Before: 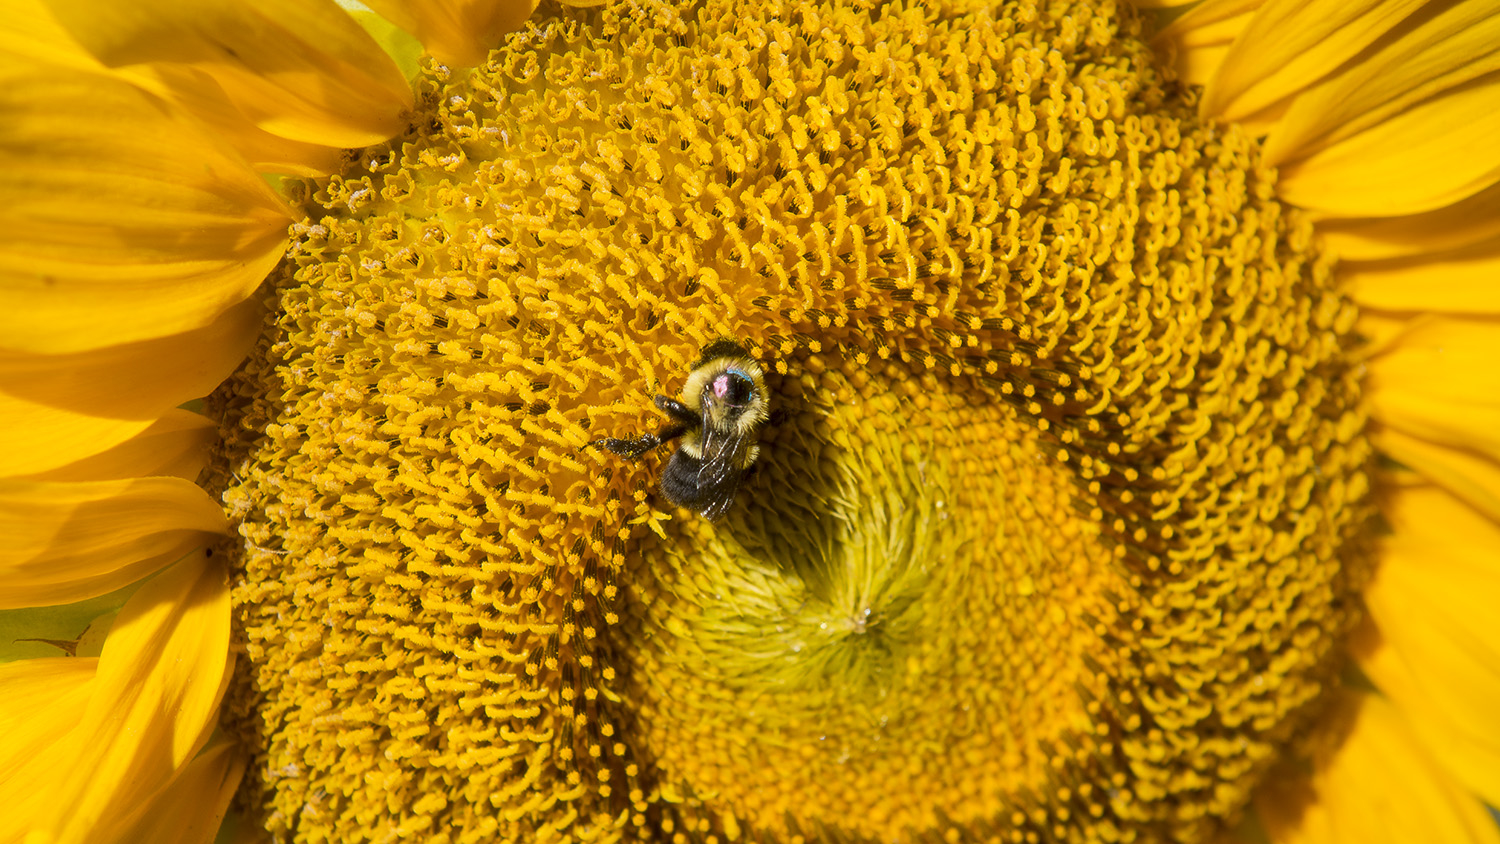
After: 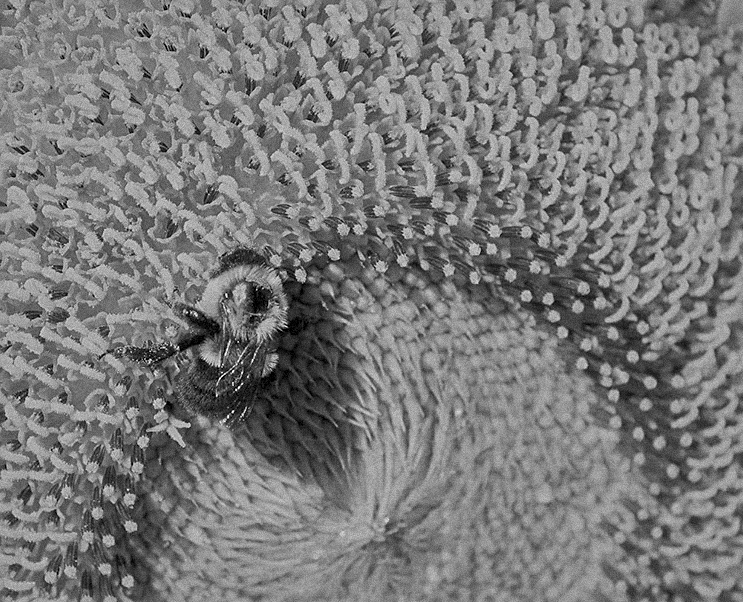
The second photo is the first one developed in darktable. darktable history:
monochrome: on, module defaults
grain: coarseness 9.38 ISO, strength 34.99%, mid-tones bias 0%
tone equalizer: -8 EV -0.002 EV, -7 EV 0.005 EV, -6 EV -0.008 EV, -5 EV 0.007 EV, -4 EV -0.042 EV, -3 EV -0.233 EV, -2 EV -0.662 EV, -1 EV -0.983 EV, +0 EV -0.969 EV, smoothing diameter 2%, edges refinement/feathering 20, mask exposure compensation -1.57 EV, filter diffusion 5
crop: left 32.075%, top 10.976%, right 18.355%, bottom 17.596%
sharpen: amount 0.575
shadows and highlights: on, module defaults
